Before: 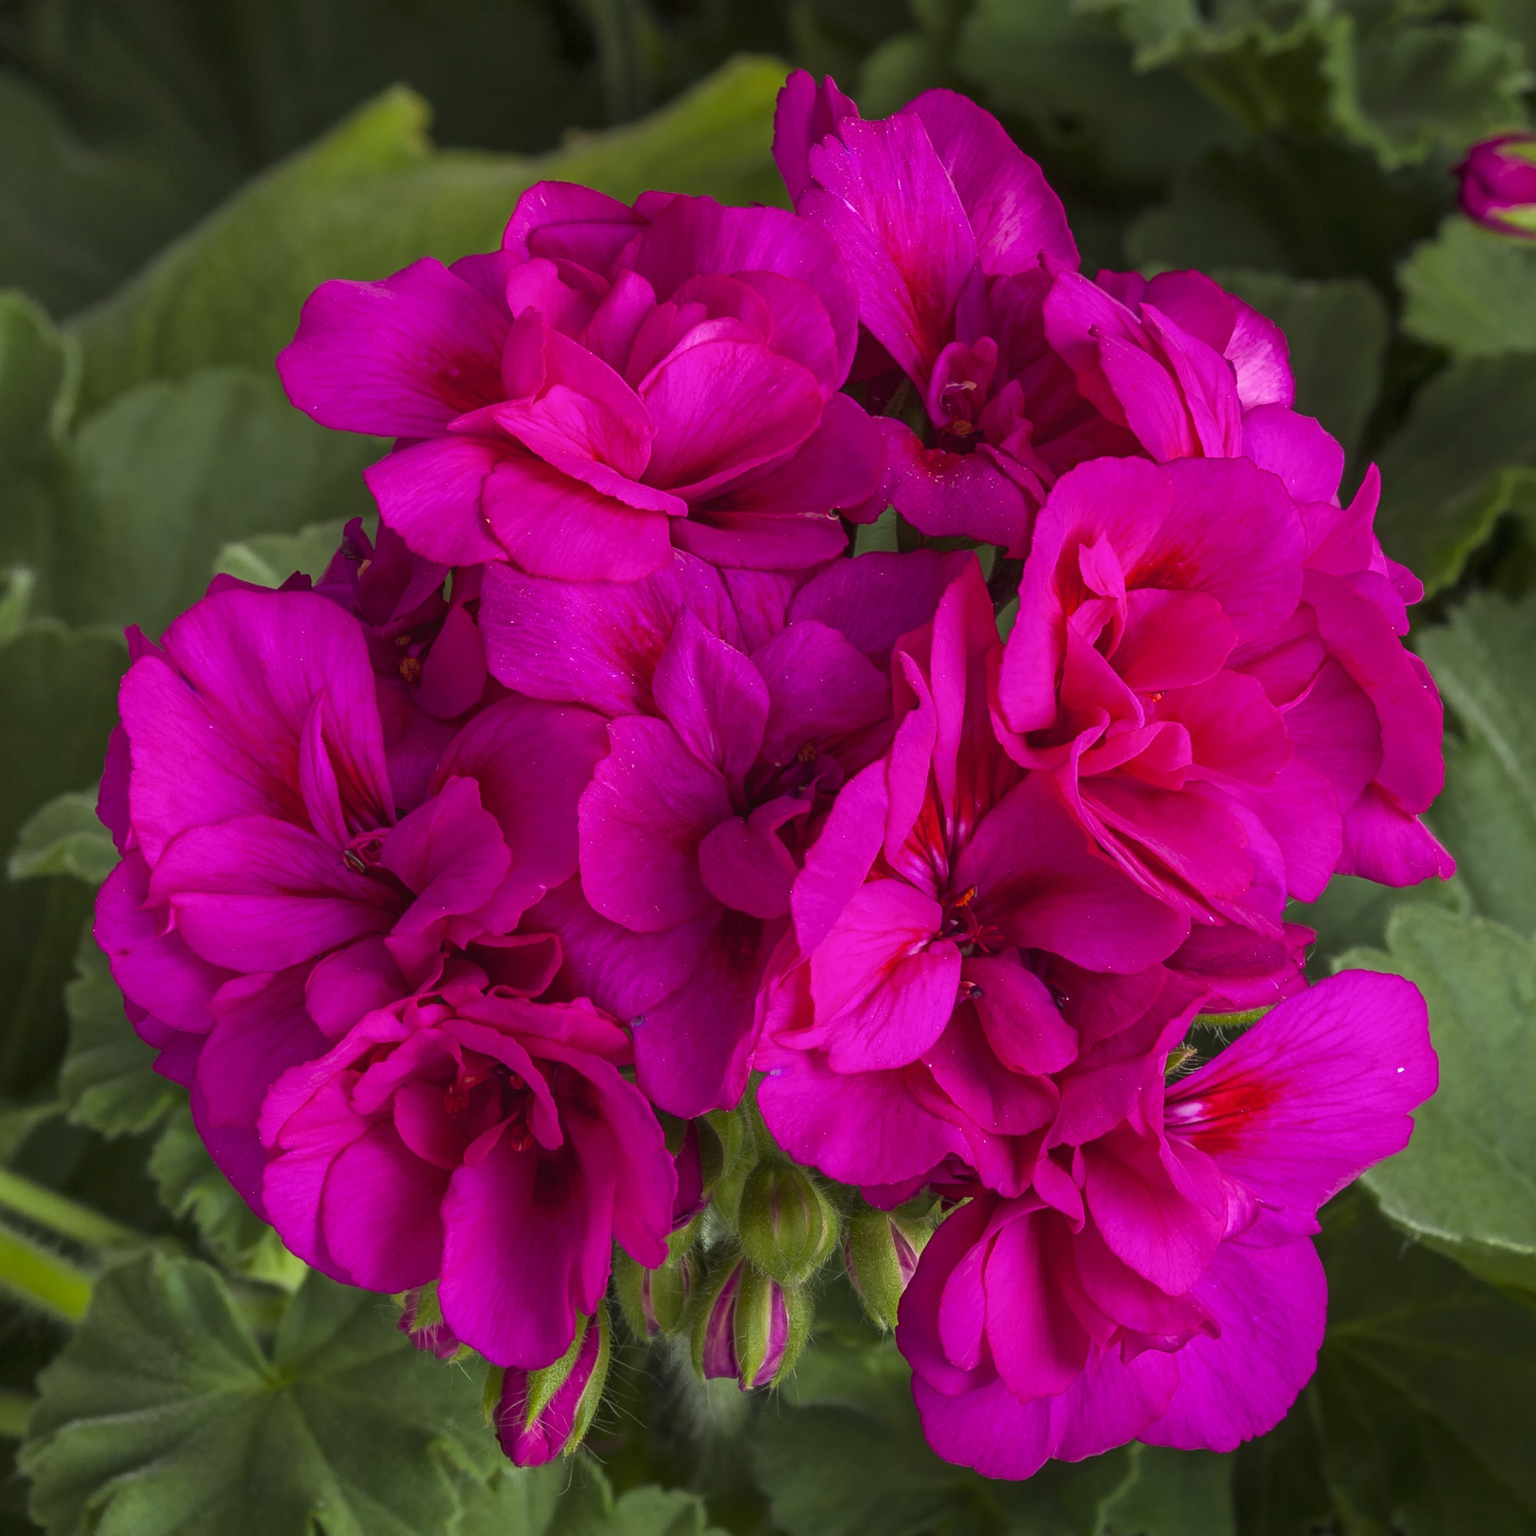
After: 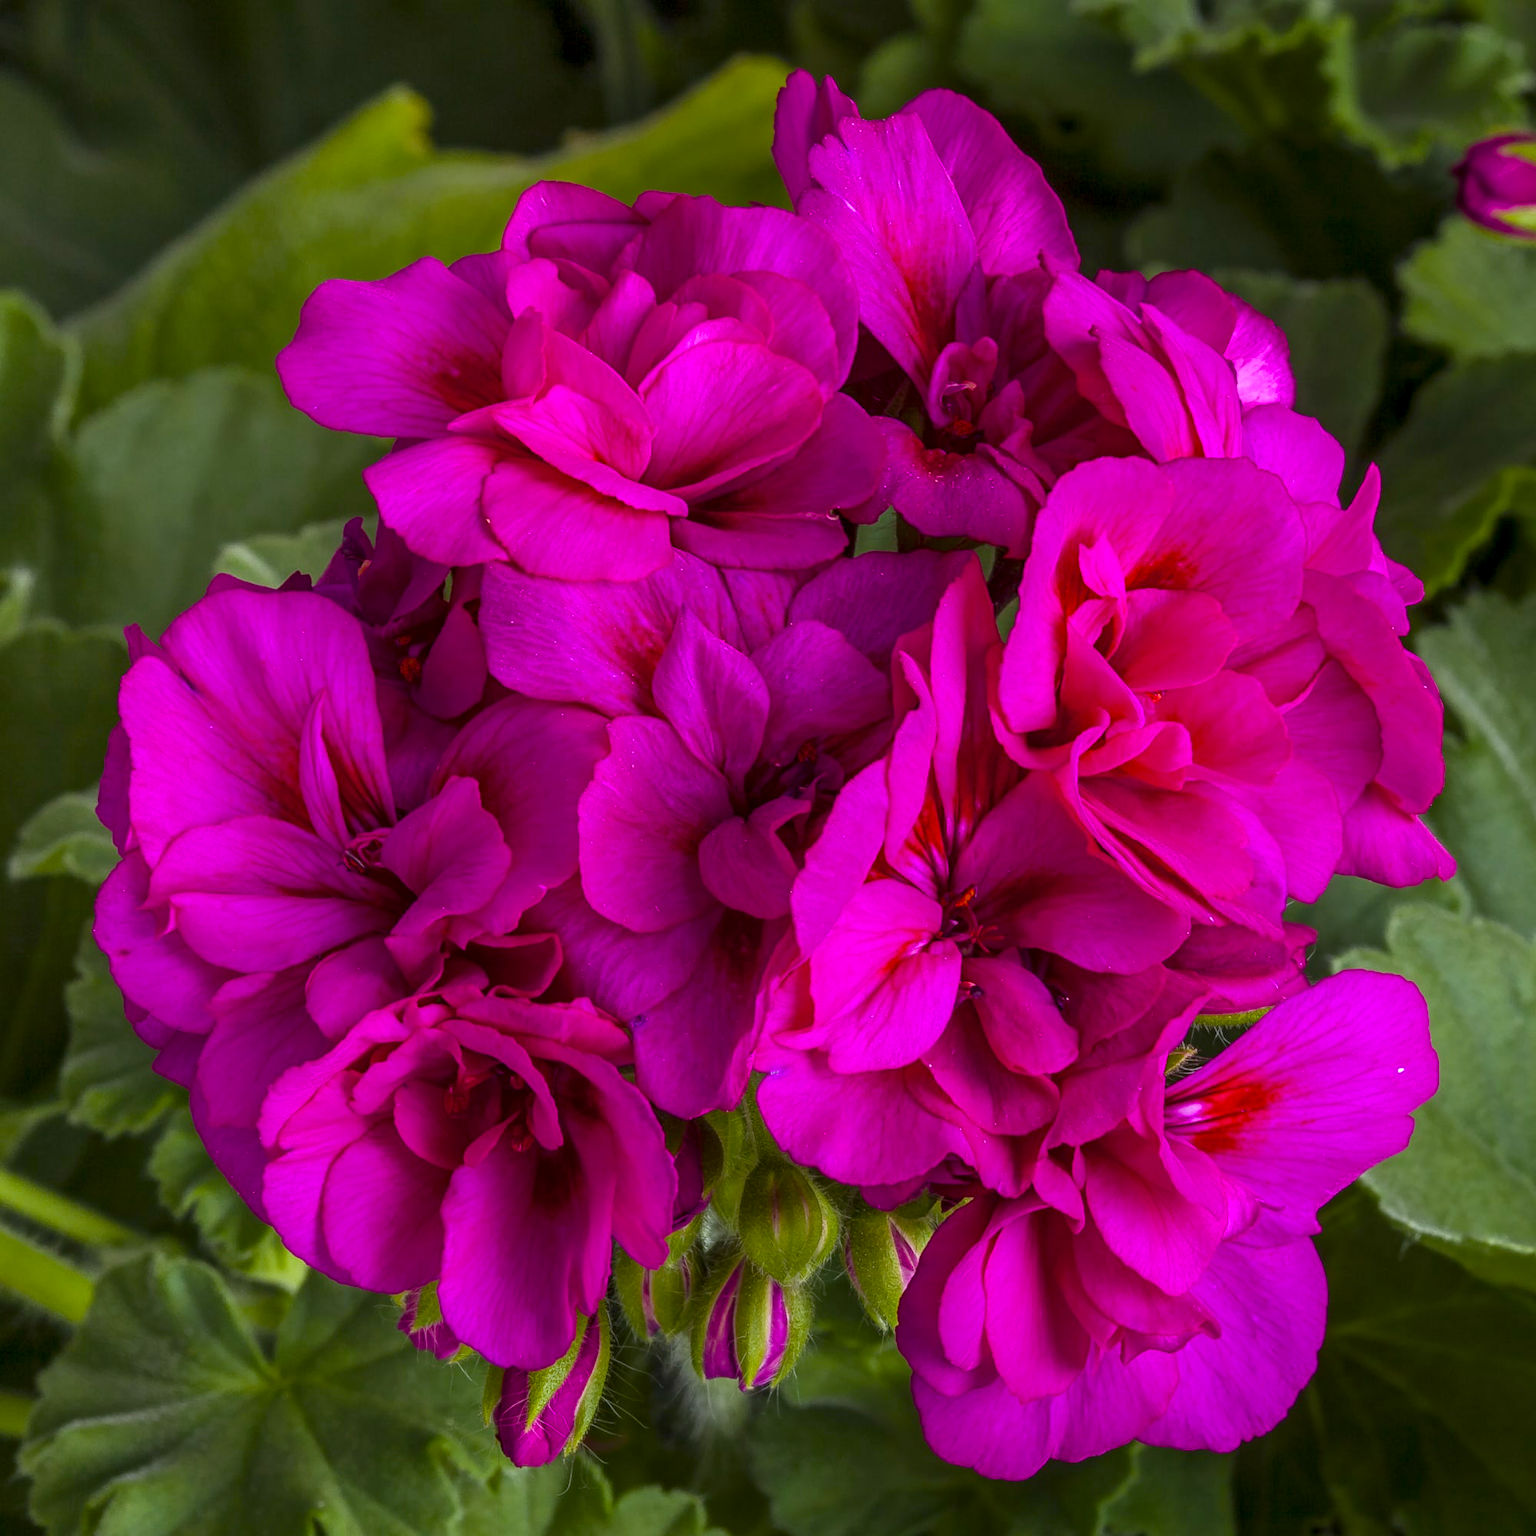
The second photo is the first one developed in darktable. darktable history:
local contrast: on, module defaults
sharpen: radius 2.883, amount 0.868, threshold 47.523
color balance rgb: perceptual saturation grading › global saturation 35%, perceptual saturation grading › highlights -25%, perceptual saturation grading › shadows 25%, global vibrance 10%
white balance: red 1.004, blue 1.096
